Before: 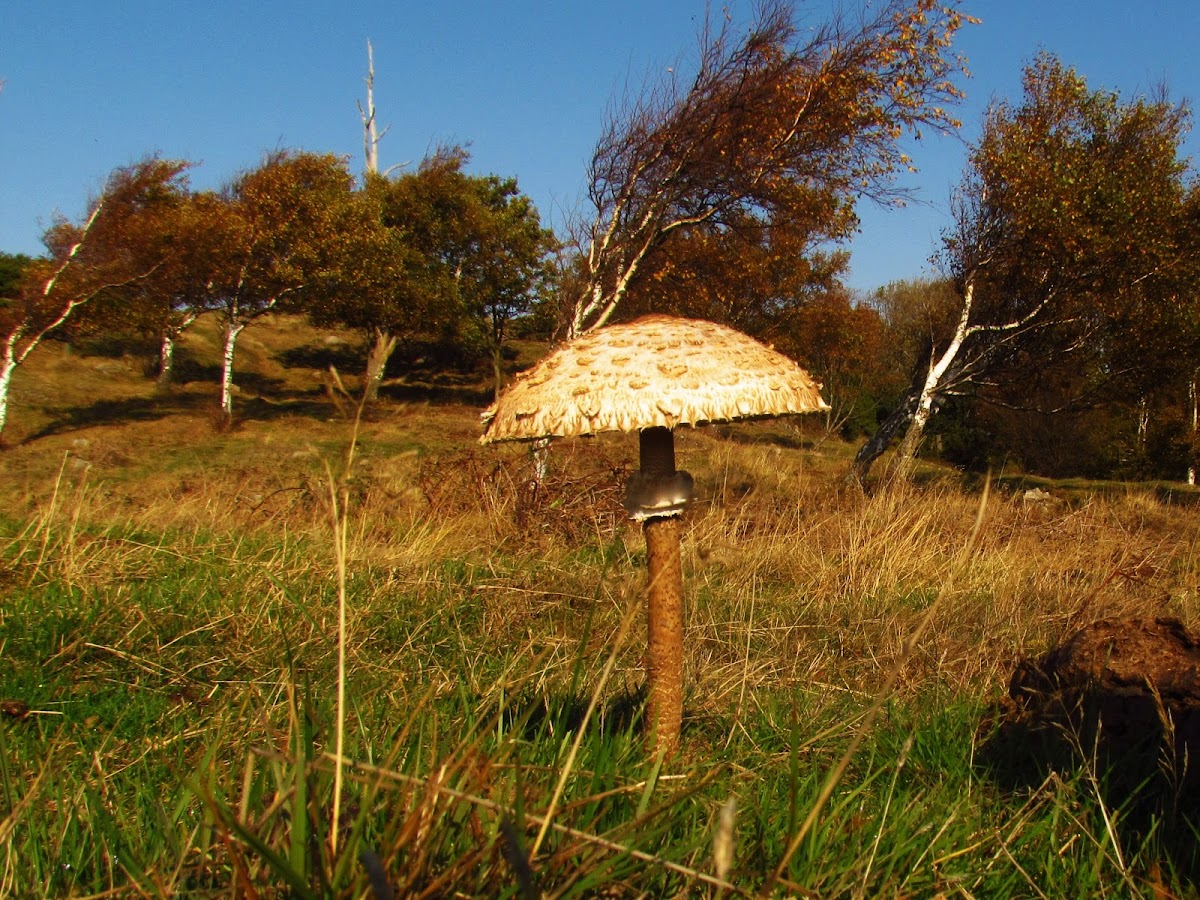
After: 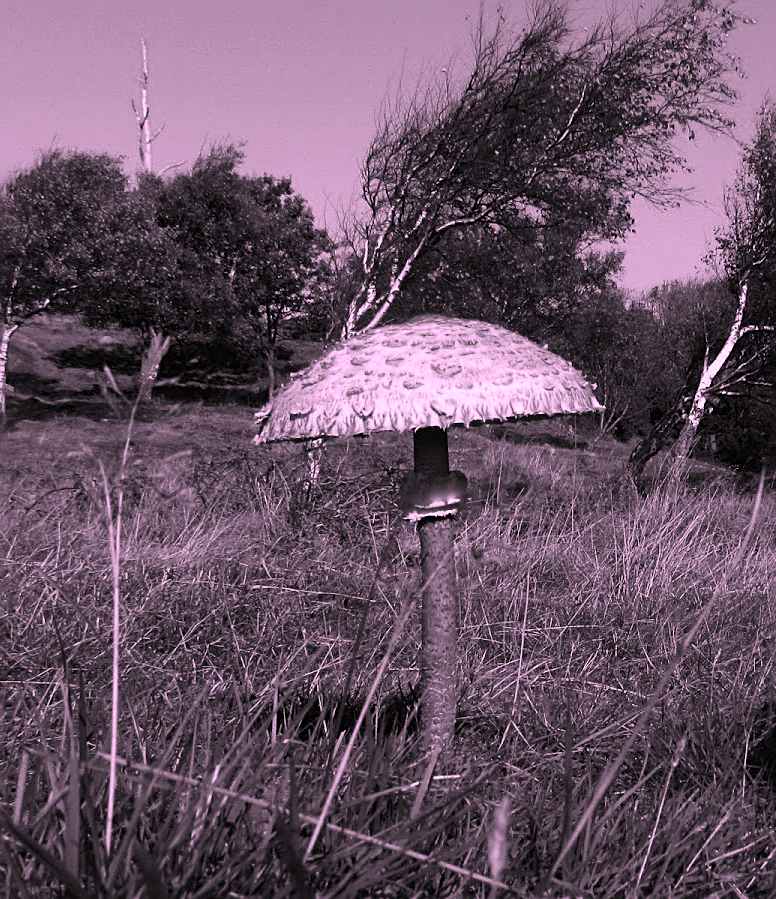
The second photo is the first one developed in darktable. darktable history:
crop and rotate: left 18.854%, right 16.471%
sharpen: amount 0.493
color zones: curves: ch0 [(0, 0.5) (0.143, 0.5) (0.286, 0.5) (0.429, 0.5) (0.571, 0.5) (0.714, 0.476) (0.857, 0.5) (1, 0.5)]; ch2 [(0, 0.5) (0.143, 0.5) (0.286, 0.5) (0.429, 0.5) (0.571, 0.5) (0.714, 0.487) (0.857, 0.5) (1, 0.5)]
local contrast: mode bilateral grid, contrast 20, coarseness 50, detail 119%, midtone range 0.2
color correction: highlights a* 19.44, highlights b* -11.31, saturation 1.63
color calibration: output gray [0.25, 0.35, 0.4, 0], illuminant same as pipeline (D50), adaptation none (bypass), x 0.332, y 0.334, temperature 5004.36 K
